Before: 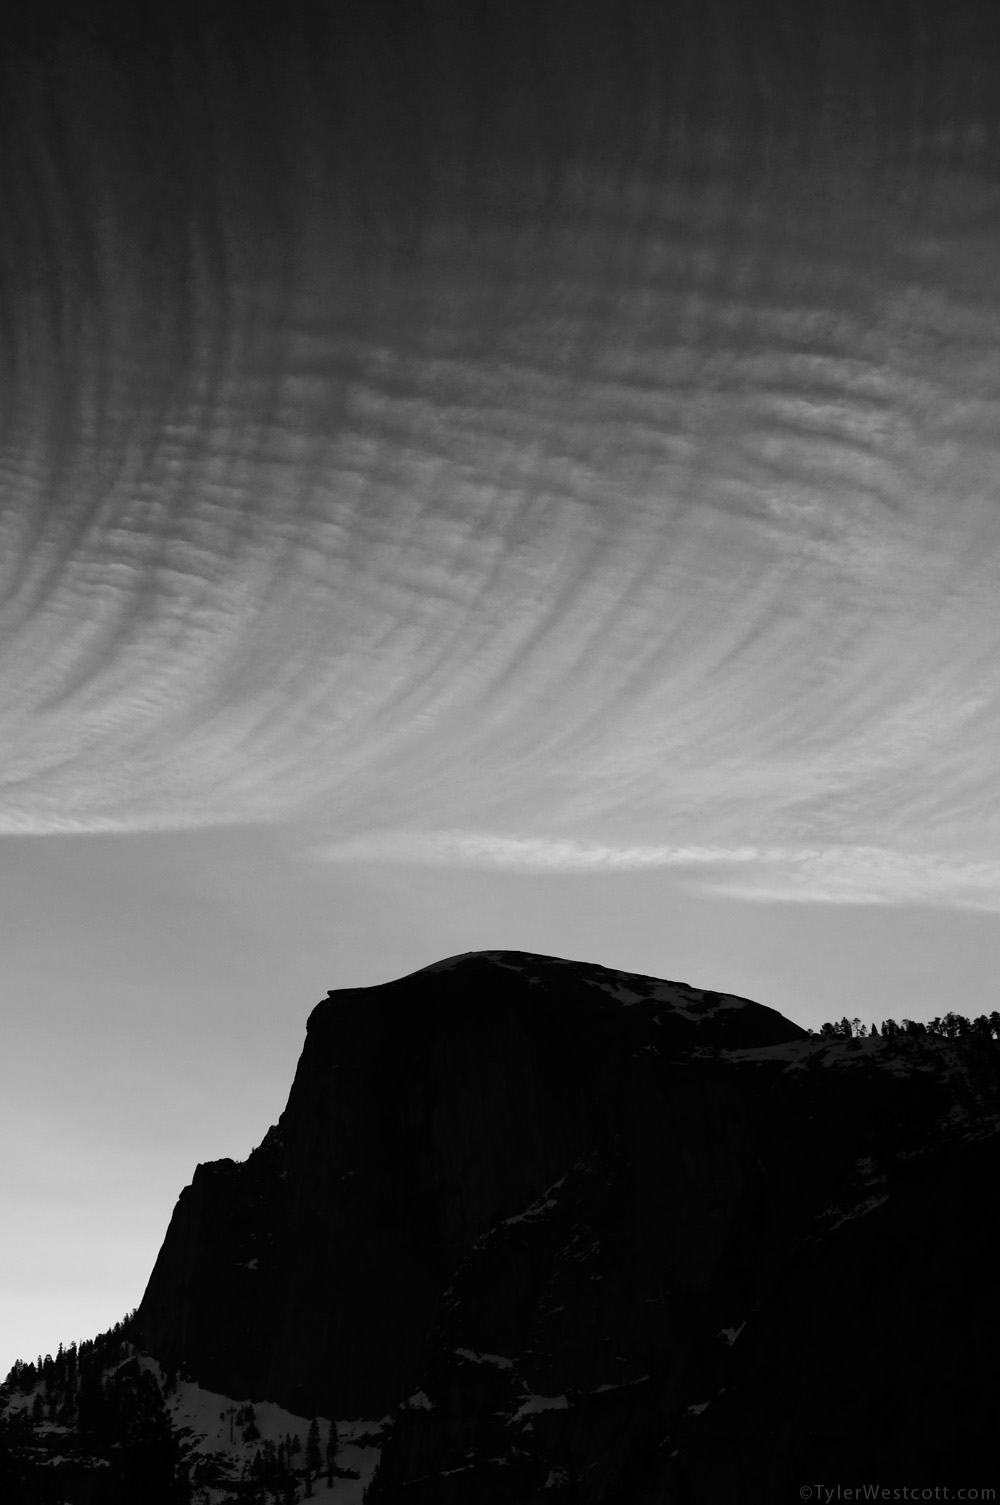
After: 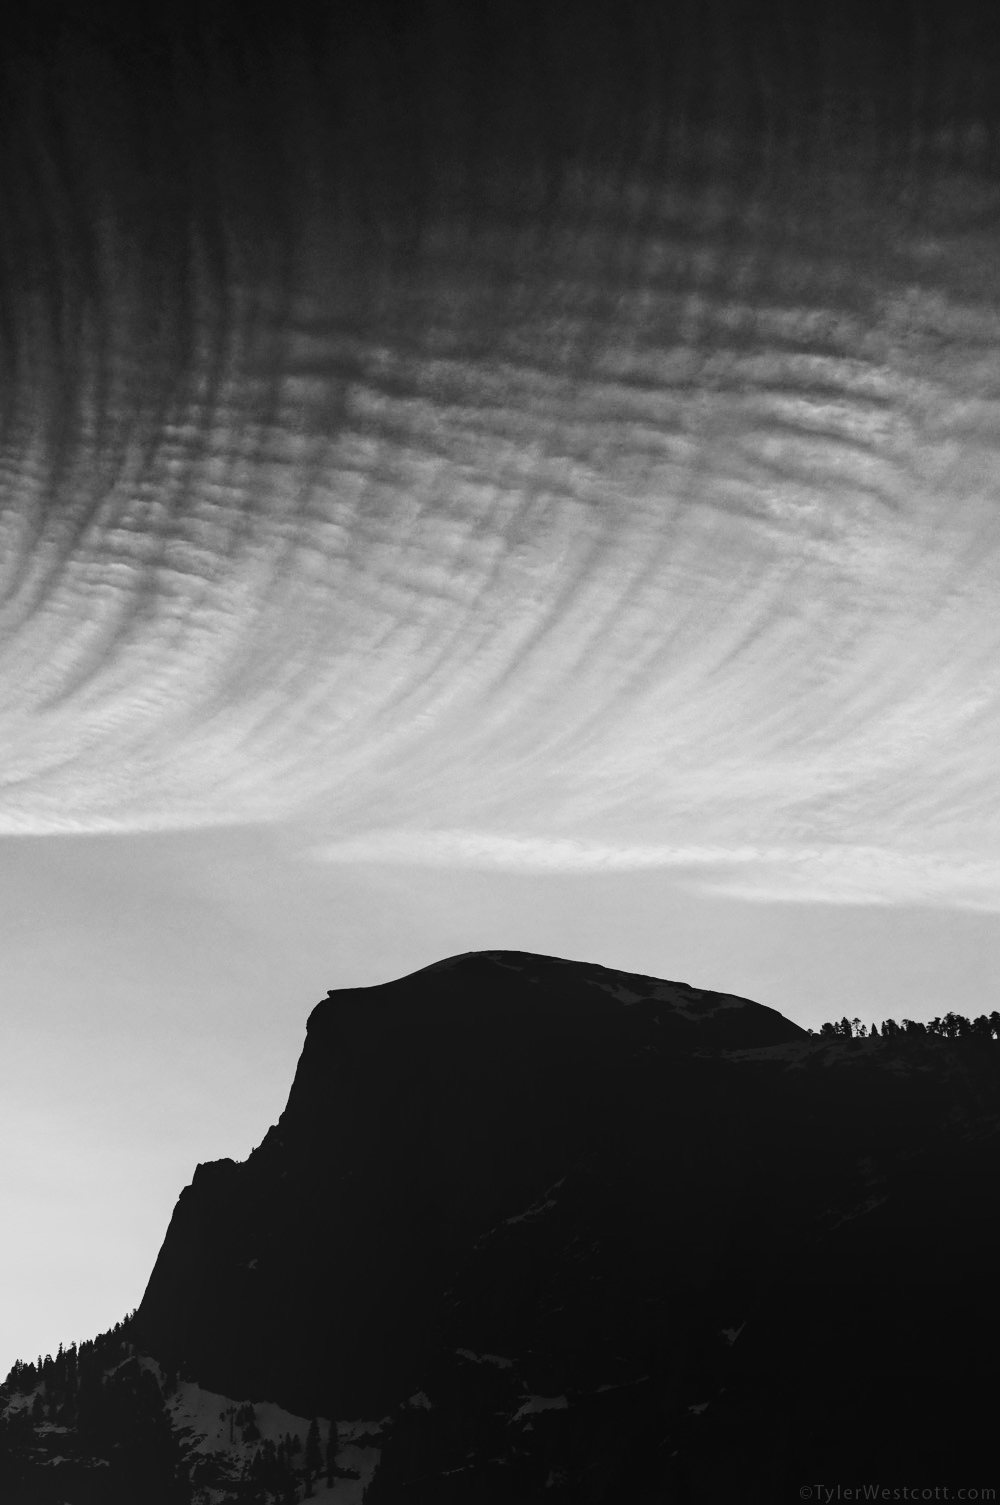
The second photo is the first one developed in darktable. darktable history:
tone curve: curves: ch0 [(0.003, 0.023) (0.071, 0.052) (0.236, 0.197) (0.466, 0.557) (0.625, 0.761) (0.783, 0.9) (0.994, 0.968)]; ch1 [(0, 0) (0.262, 0.227) (0.417, 0.386) (0.469, 0.467) (0.502, 0.498) (0.528, 0.53) (0.573, 0.579) (0.605, 0.621) (0.644, 0.671) (0.686, 0.728) (0.994, 0.987)]; ch2 [(0, 0) (0.262, 0.188) (0.385, 0.353) (0.427, 0.424) (0.495, 0.493) (0.515, 0.54) (0.547, 0.561) (0.589, 0.613) (0.644, 0.748) (1, 1)], color space Lab, linked channels, preserve colors none
local contrast: on, module defaults
